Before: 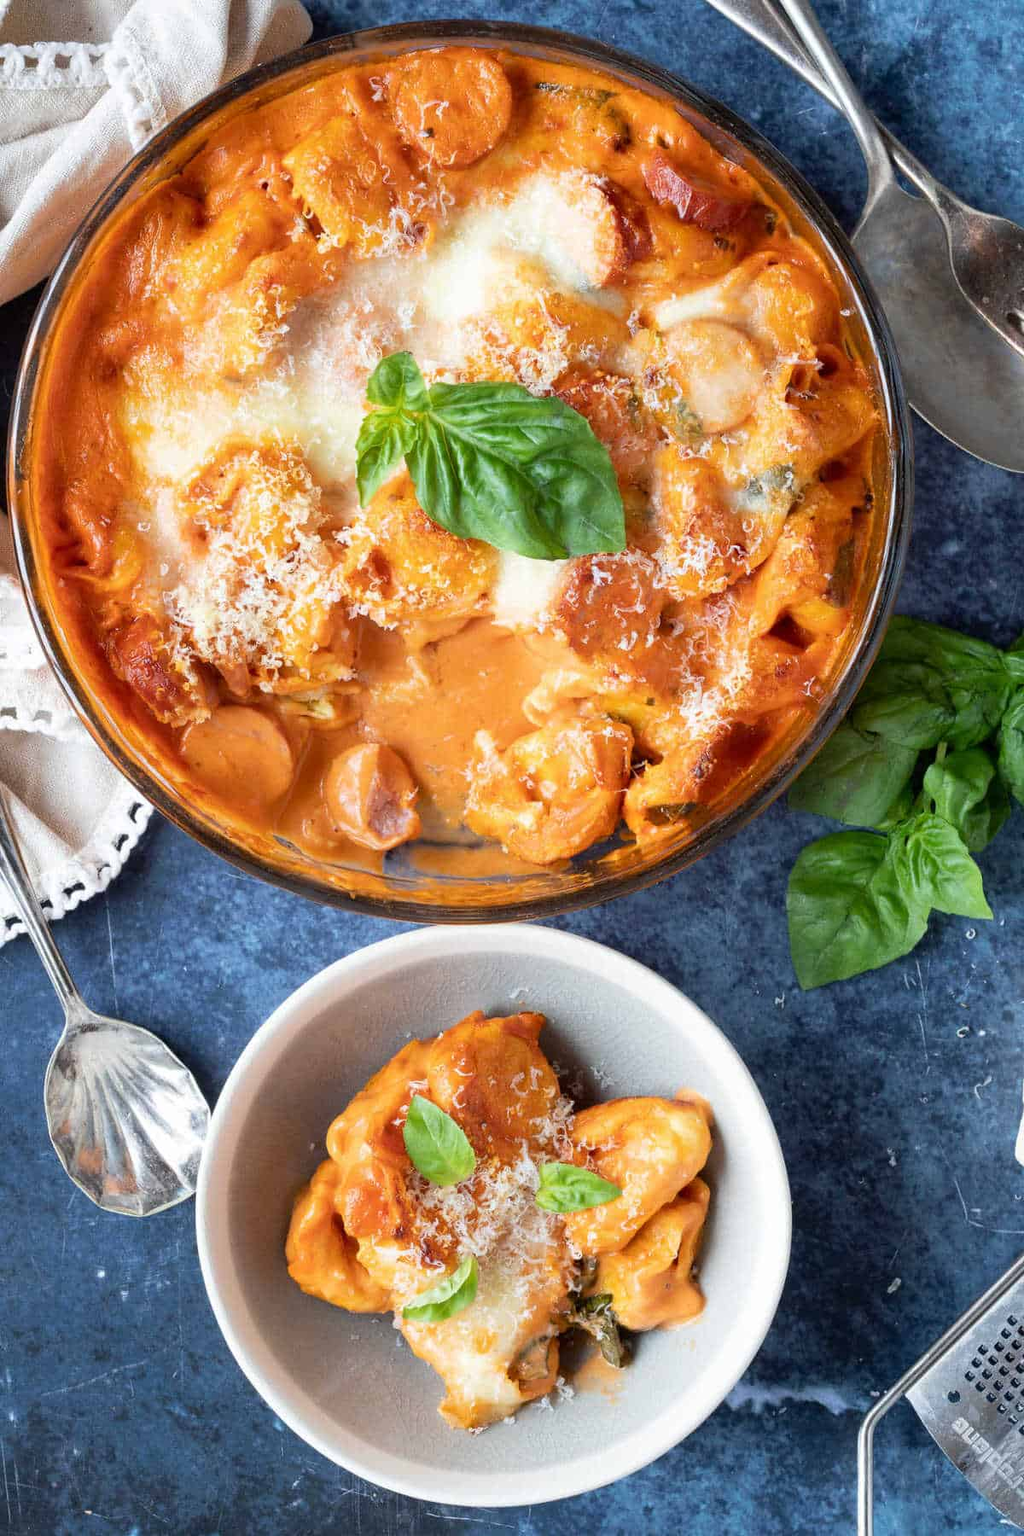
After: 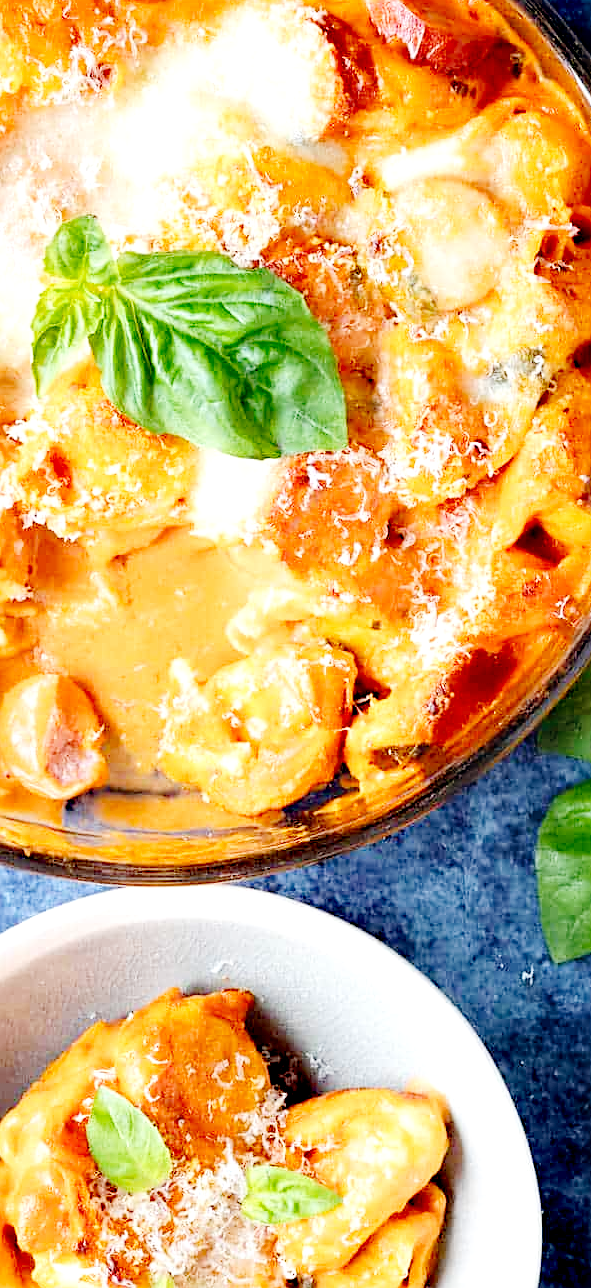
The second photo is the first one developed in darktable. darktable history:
base curve: curves: ch0 [(0, 0) (0.036, 0.025) (0.121, 0.166) (0.206, 0.329) (0.605, 0.79) (1, 1)], fusion 1, preserve colors none
sharpen: radius 2.509, amount 0.34
crop: left 32.167%, top 10.998%, right 18.558%, bottom 17.418%
